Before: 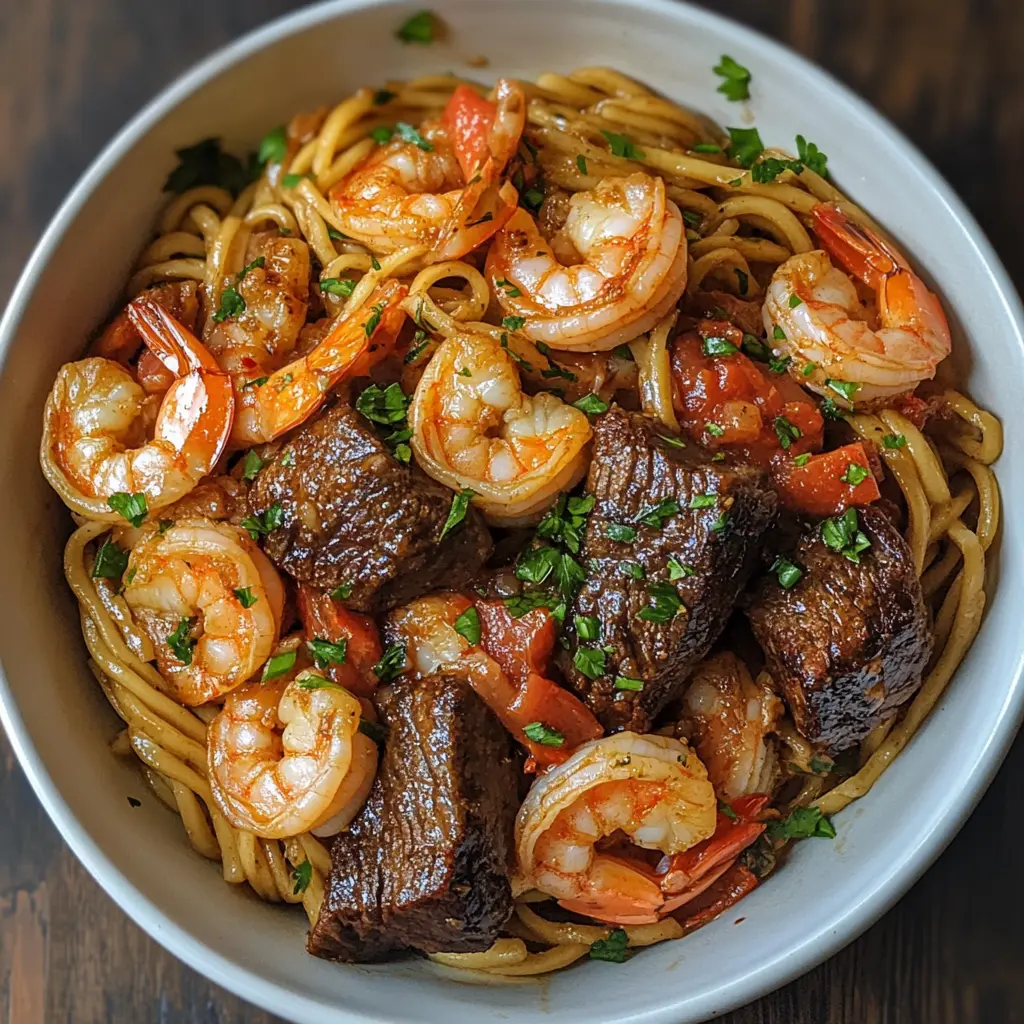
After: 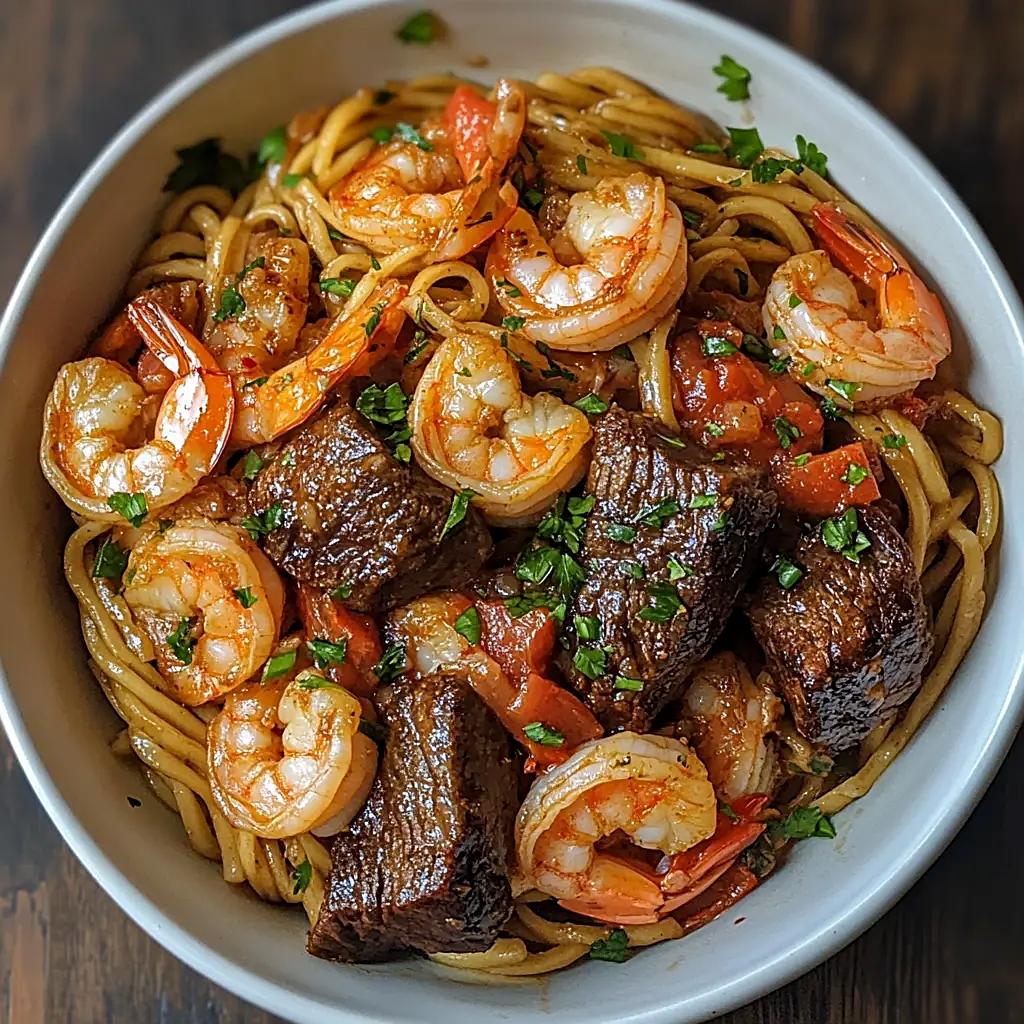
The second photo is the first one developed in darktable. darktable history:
sharpen: on, module defaults
exposure: black level correction 0.001, compensate highlight preservation false
